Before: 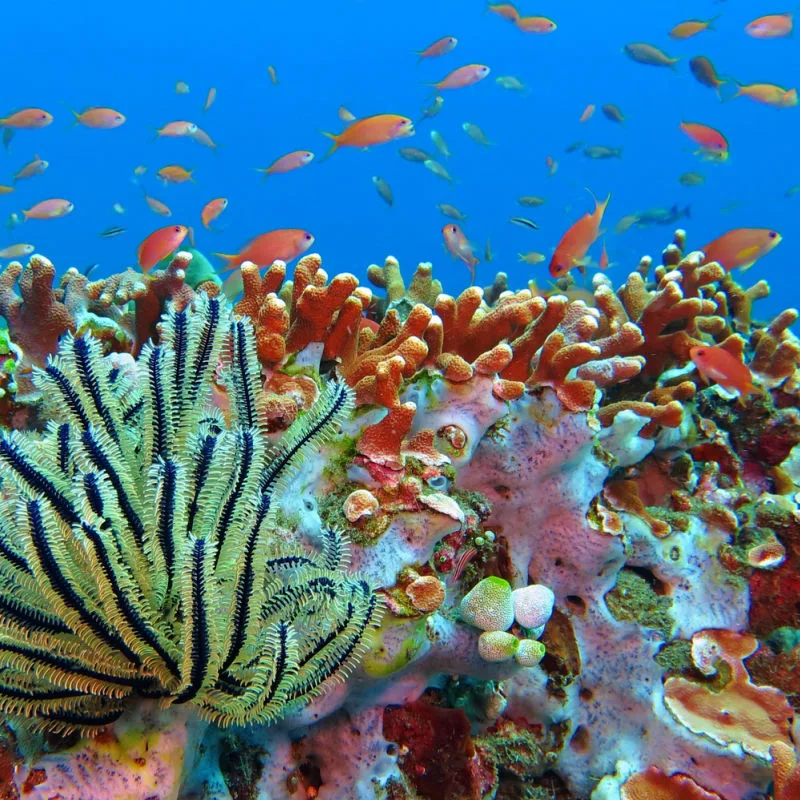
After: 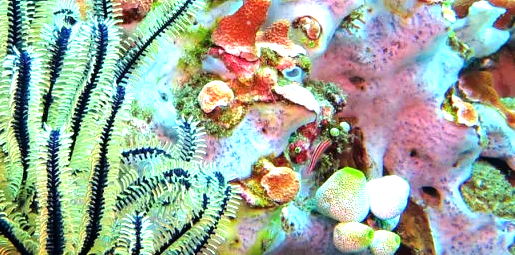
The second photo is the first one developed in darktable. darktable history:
tone equalizer: -8 EV -0.788 EV, -7 EV -0.702 EV, -6 EV -0.638 EV, -5 EV -0.405 EV, -3 EV 0.373 EV, -2 EV 0.6 EV, -1 EV 0.686 EV, +0 EV 0.732 EV, mask exposure compensation -0.485 EV
crop: left 18.221%, top 51.127%, right 17.286%, bottom 16.906%
exposure: exposure 0.498 EV, compensate exposure bias true, compensate highlight preservation false
